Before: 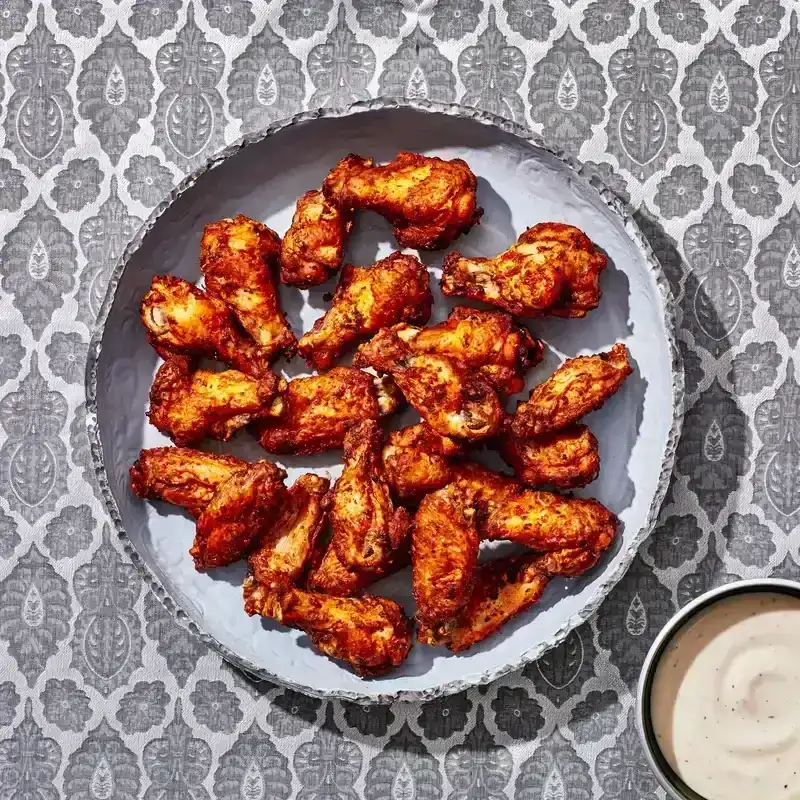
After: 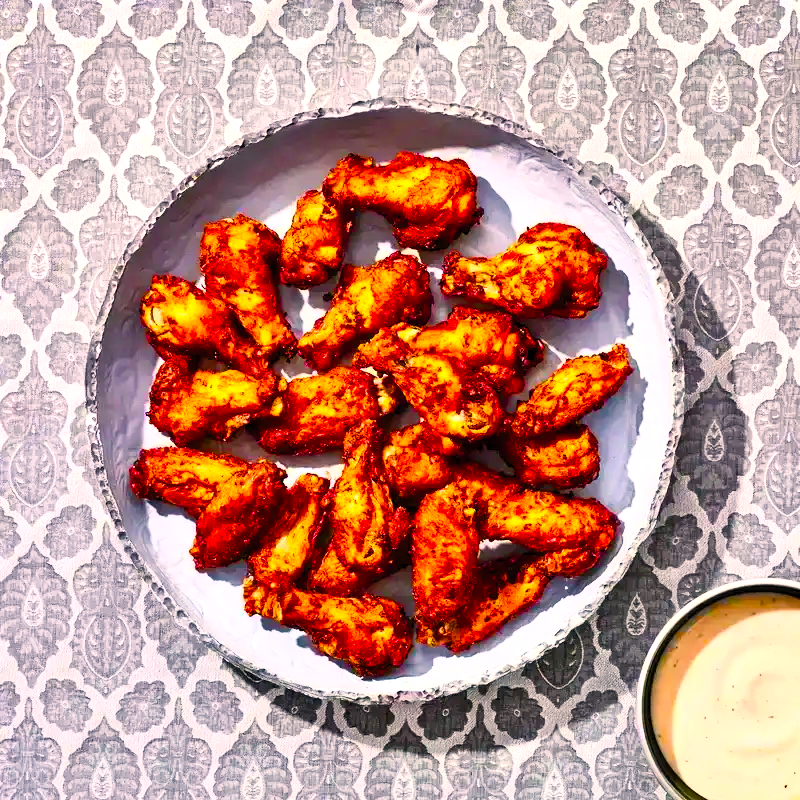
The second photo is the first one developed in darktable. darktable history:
color balance rgb: highlights gain › chroma 3.041%, highlights gain › hue 54.63°, linear chroma grading › global chroma 24.95%, perceptual saturation grading › global saturation 20%, perceptual saturation grading › highlights -25.435%, perceptual saturation grading › shadows 24.386%, perceptual brilliance grading › highlights 8.785%, perceptual brilliance grading › mid-tones 3.314%, perceptual brilliance grading › shadows 2.241%, global vibrance 11.526%, contrast 5.036%
levels: levels [0.026, 0.507, 0.987]
contrast brightness saturation: contrast 0.236, brightness 0.245, saturation 0.392
